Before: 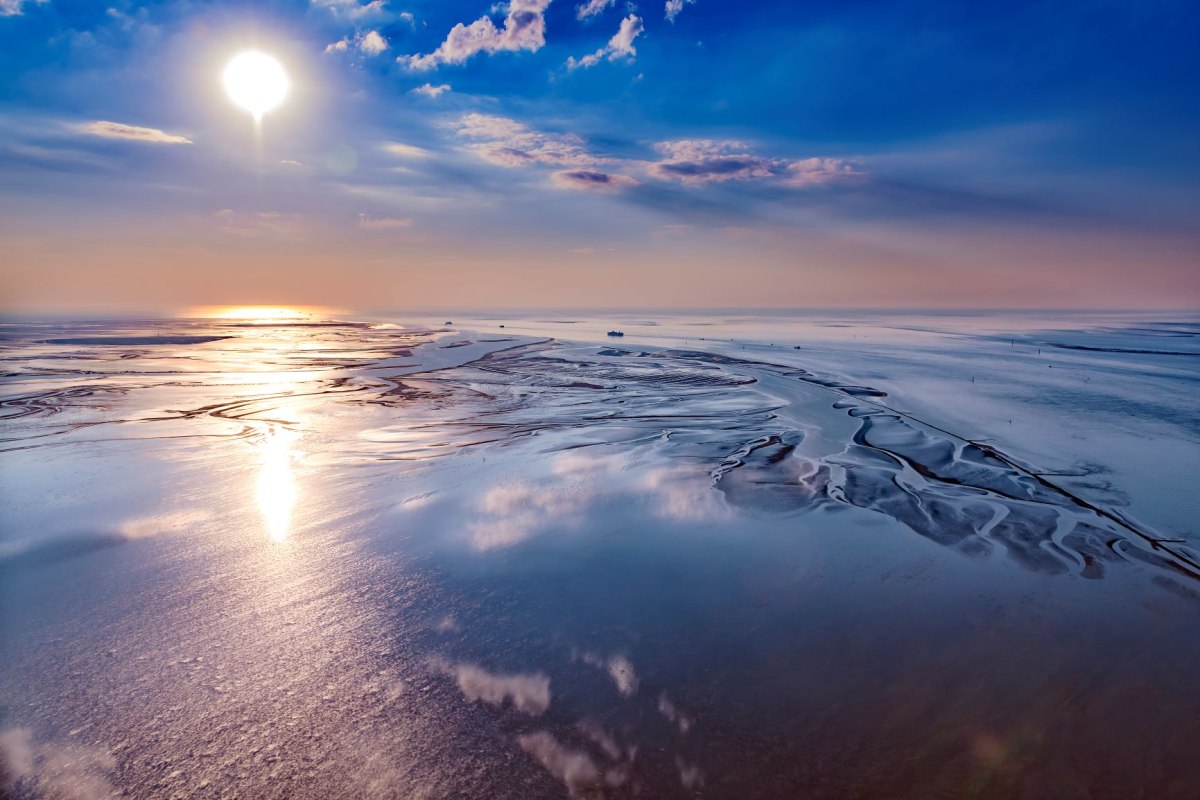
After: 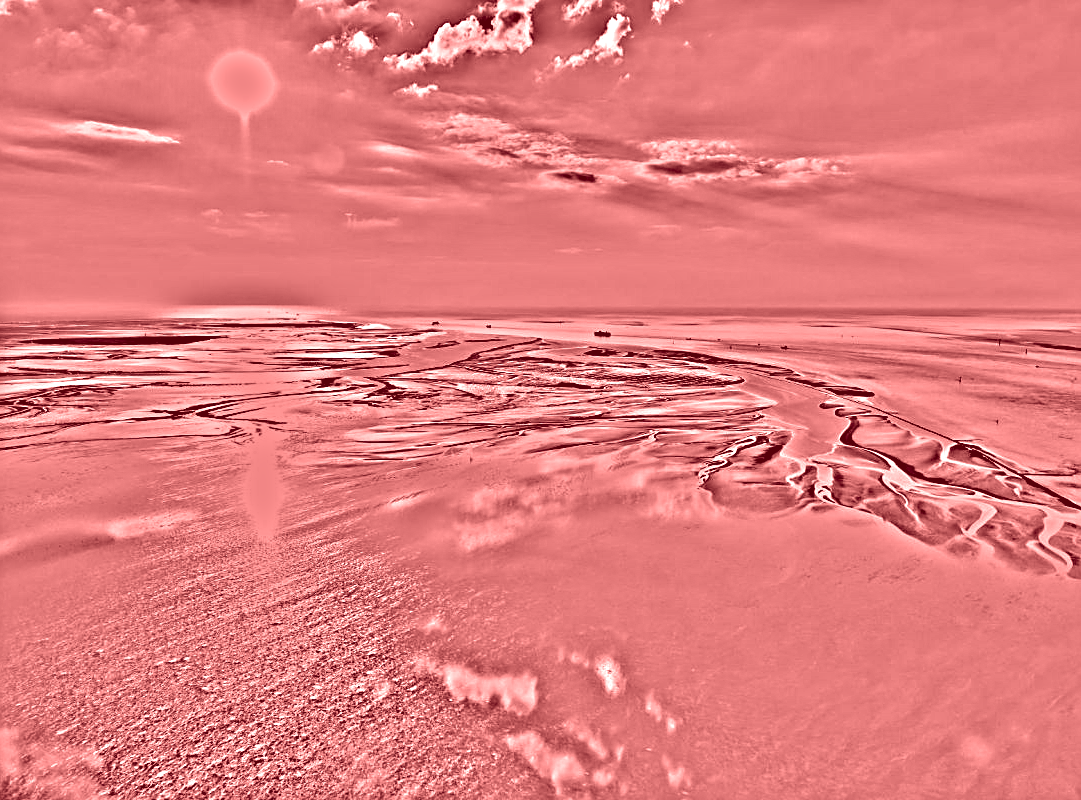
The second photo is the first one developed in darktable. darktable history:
sharpen: on, module defaults
exposure: exposure 0.02 EV, compensate highlight preservation false
color balance: input saturation 99%
color correction: highlights b* 3
crop and rotate: left 1.088%, right 8.807%
highpass: on, module defaults
colorize: saturation 60%, source mix 100%
white balance: red 1.08, blue 0.791
